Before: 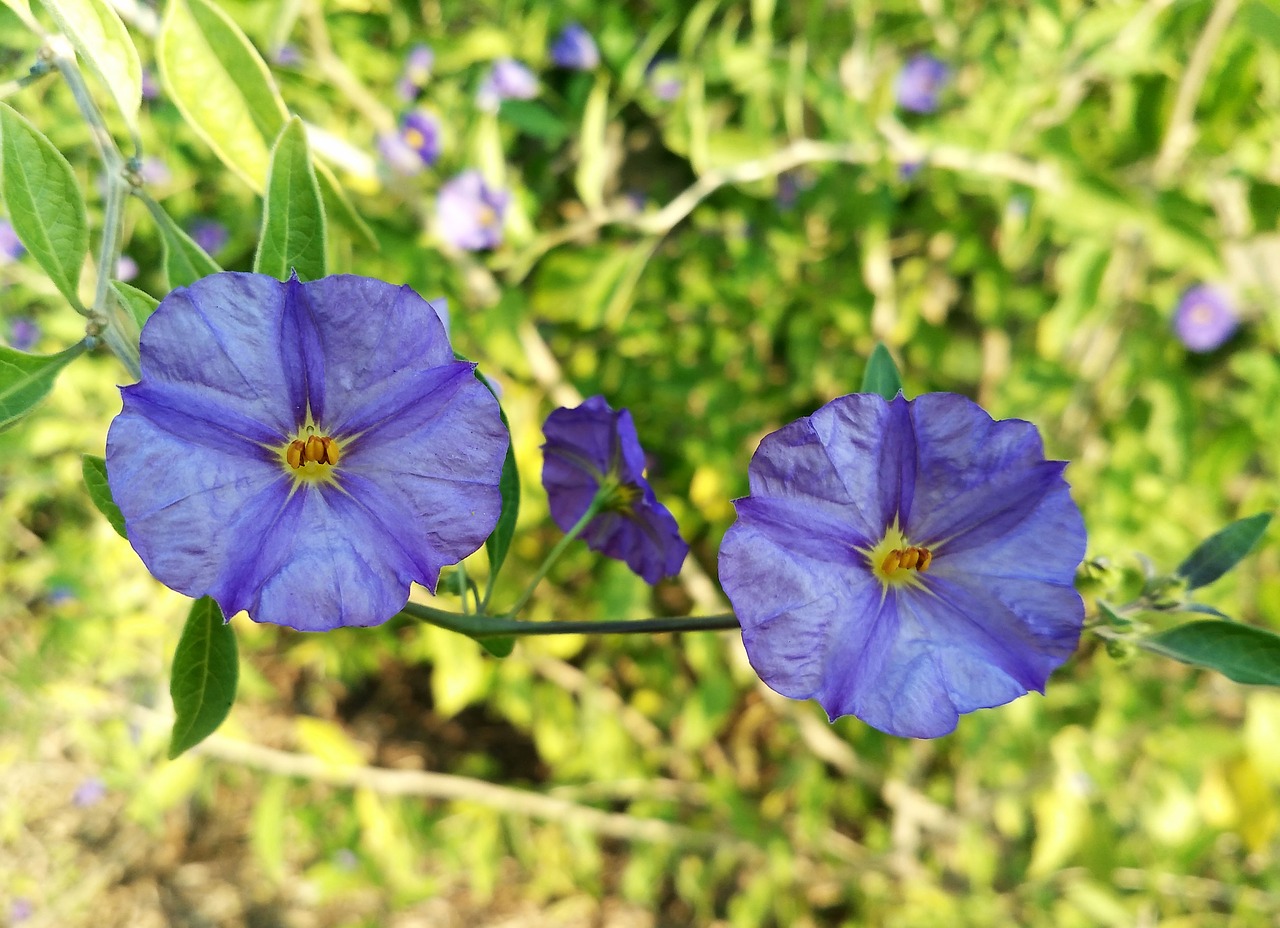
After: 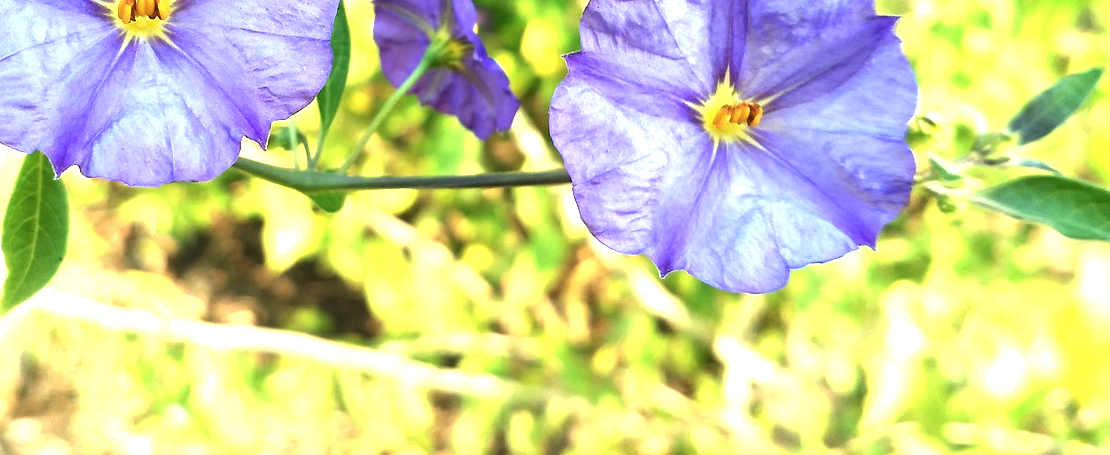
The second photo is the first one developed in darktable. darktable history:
exposure: black level correction 0, exposure 1.477 EV, compensate highlight preservation false
contrast brightness saturation: saturation -0.067
crop and rotate: left 13.254%, top 47.999%, bottom 2.884%
